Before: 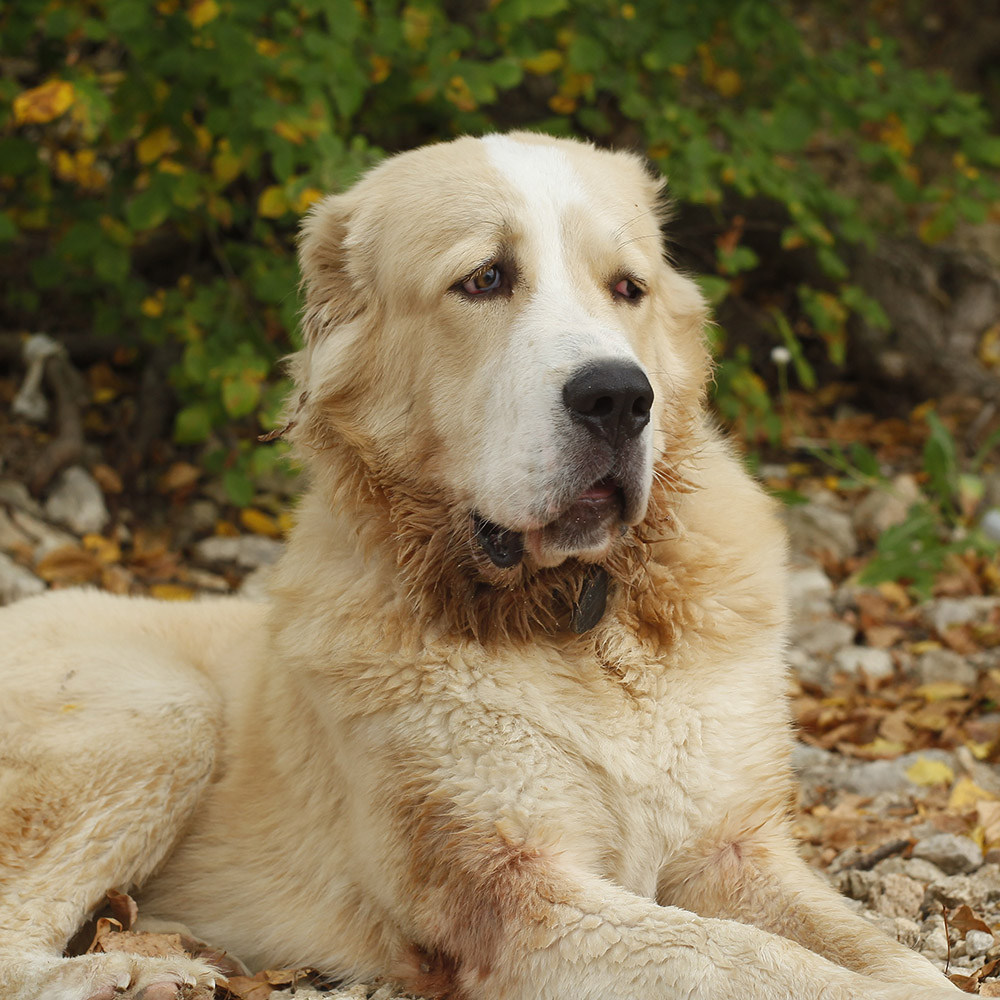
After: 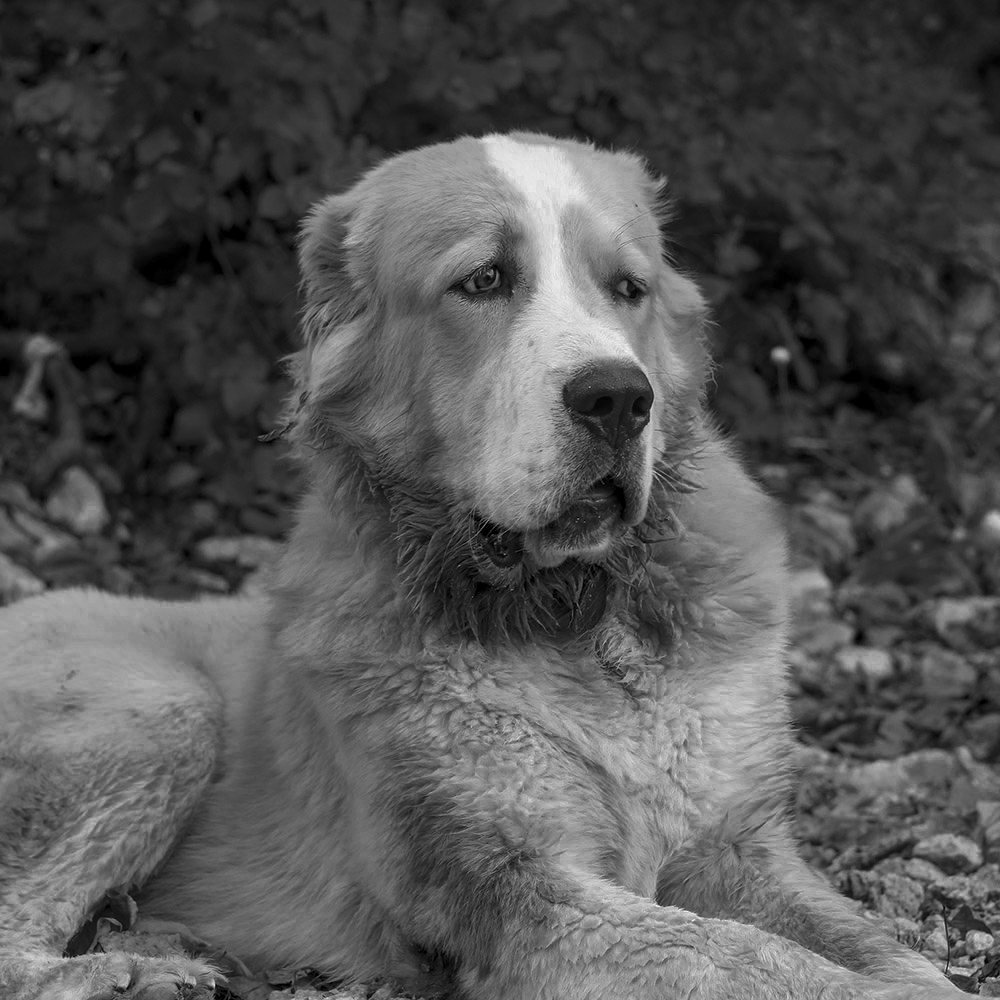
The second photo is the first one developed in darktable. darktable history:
local contrast: highlights 61%, detail 143%, midtone range 0.428
color zones: curves: ch0 [(0.287, 0.048) (0.493, 0.484) (0.737, 0.816)]; ch1 [(0, 0) (0.143, 0) (0.286, 0) (0.429, 0) (0.571, 0) (0.714, 0) (0.857, 0)]
